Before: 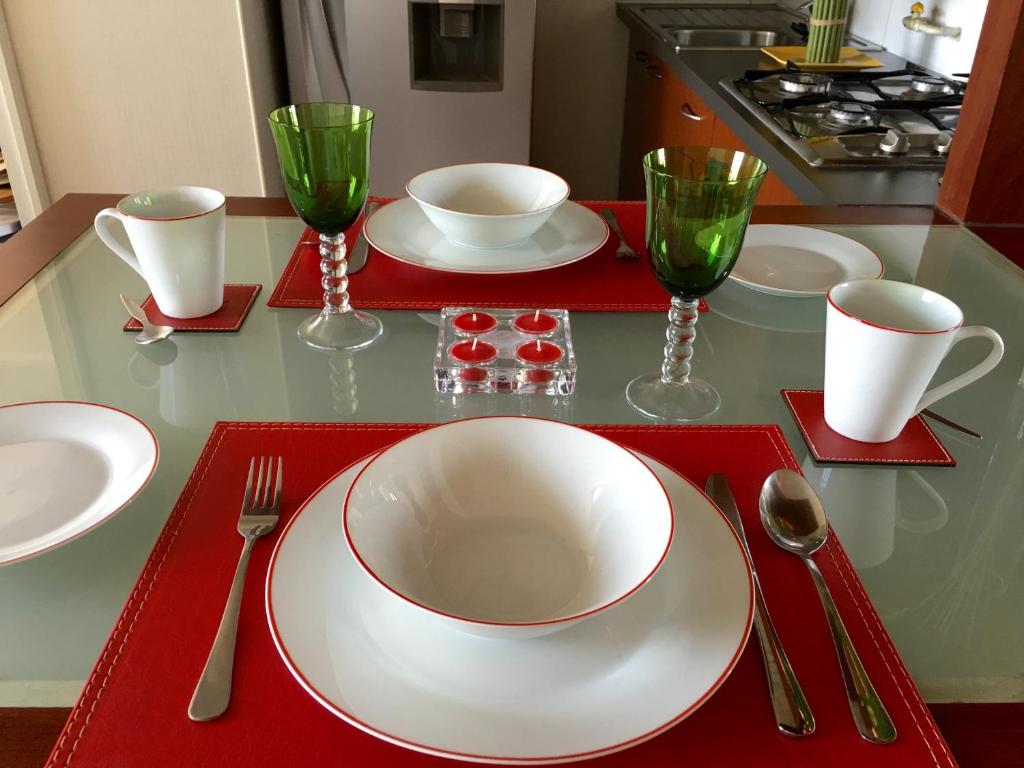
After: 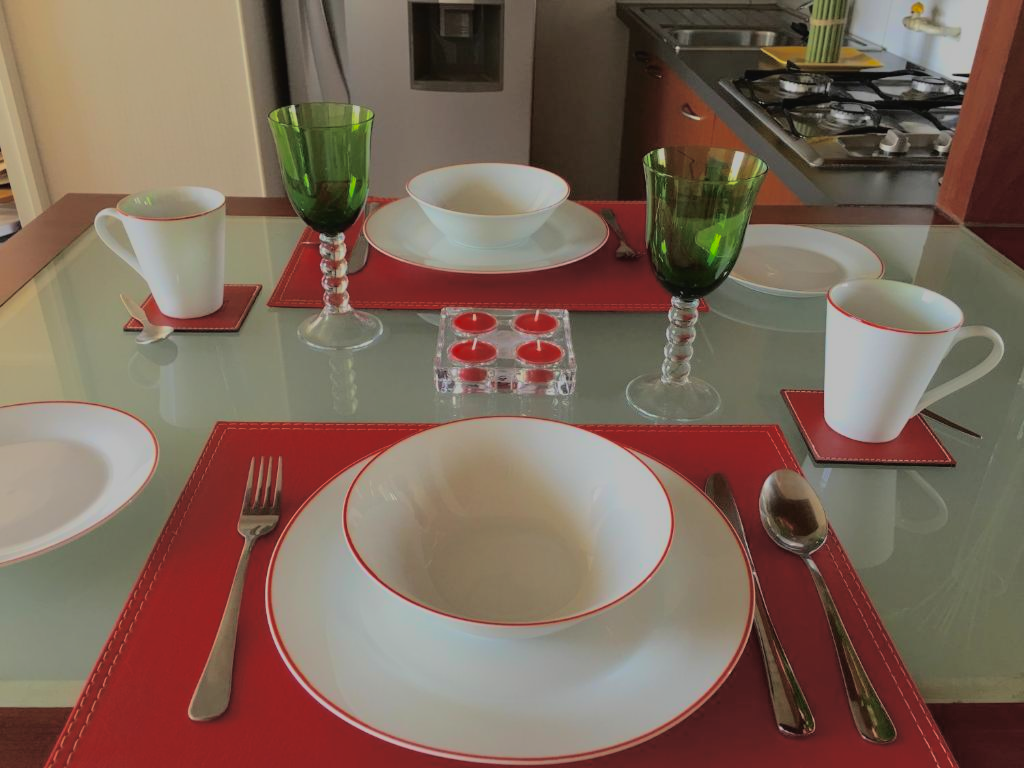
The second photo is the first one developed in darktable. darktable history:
filmic rgb: middle gray luminance 3.28%, black relative exposure -6.02 EV, white relative exposure 6.37 EV, dynamic range scaling 21.86%, target black luminance 0%, hardness 2.29, latitude 46.26%, contrast 0.791, highlights saturation mix 99.68%, shadows ↔ highlights balance 0.144%, color science v6 (2022)
exposure: black level correction -0.015, exposure -0.133 EV, compensate highlight preservation false
